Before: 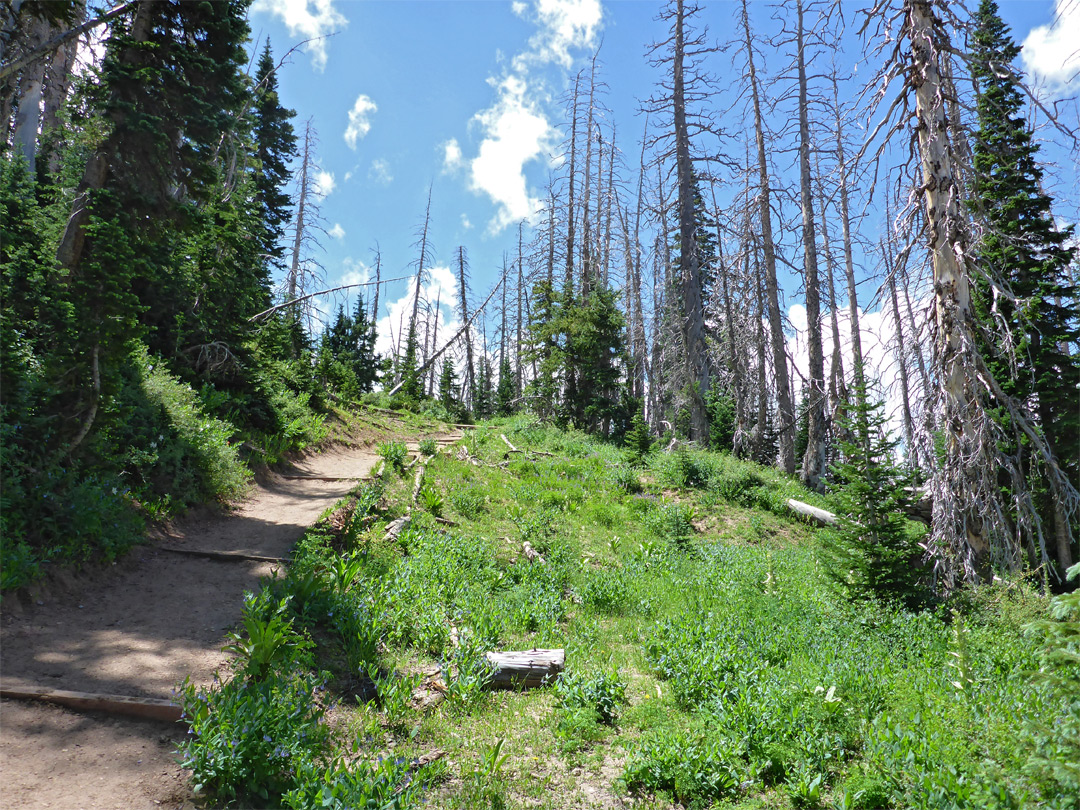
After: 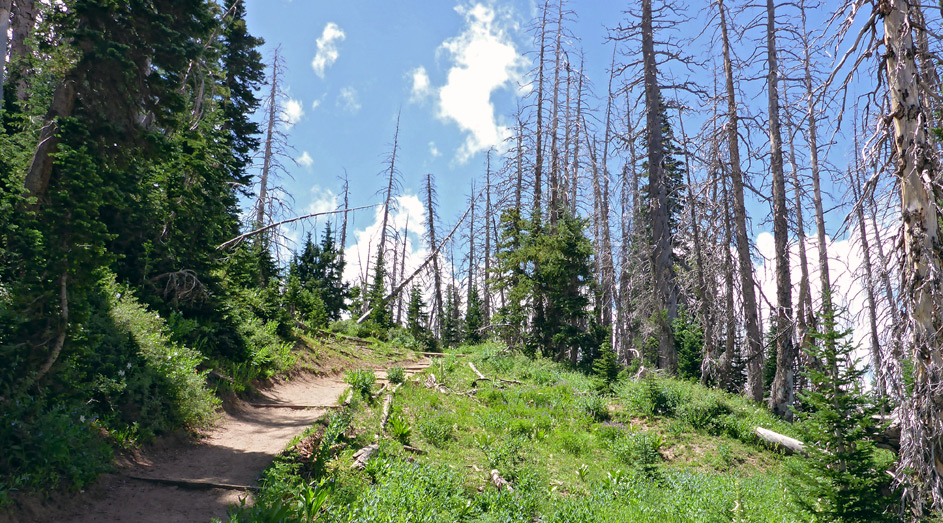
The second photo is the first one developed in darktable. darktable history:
color balance: lift [0.998, 0.998, 1.001, 1.002], gamma [0.995, 1.025, 0.992, 0.975], gain [0.995, 1.02, 0.997, 0.98]
crop: left 3.015%, top 8.969%, right 9.647%, bottom 26.457%
